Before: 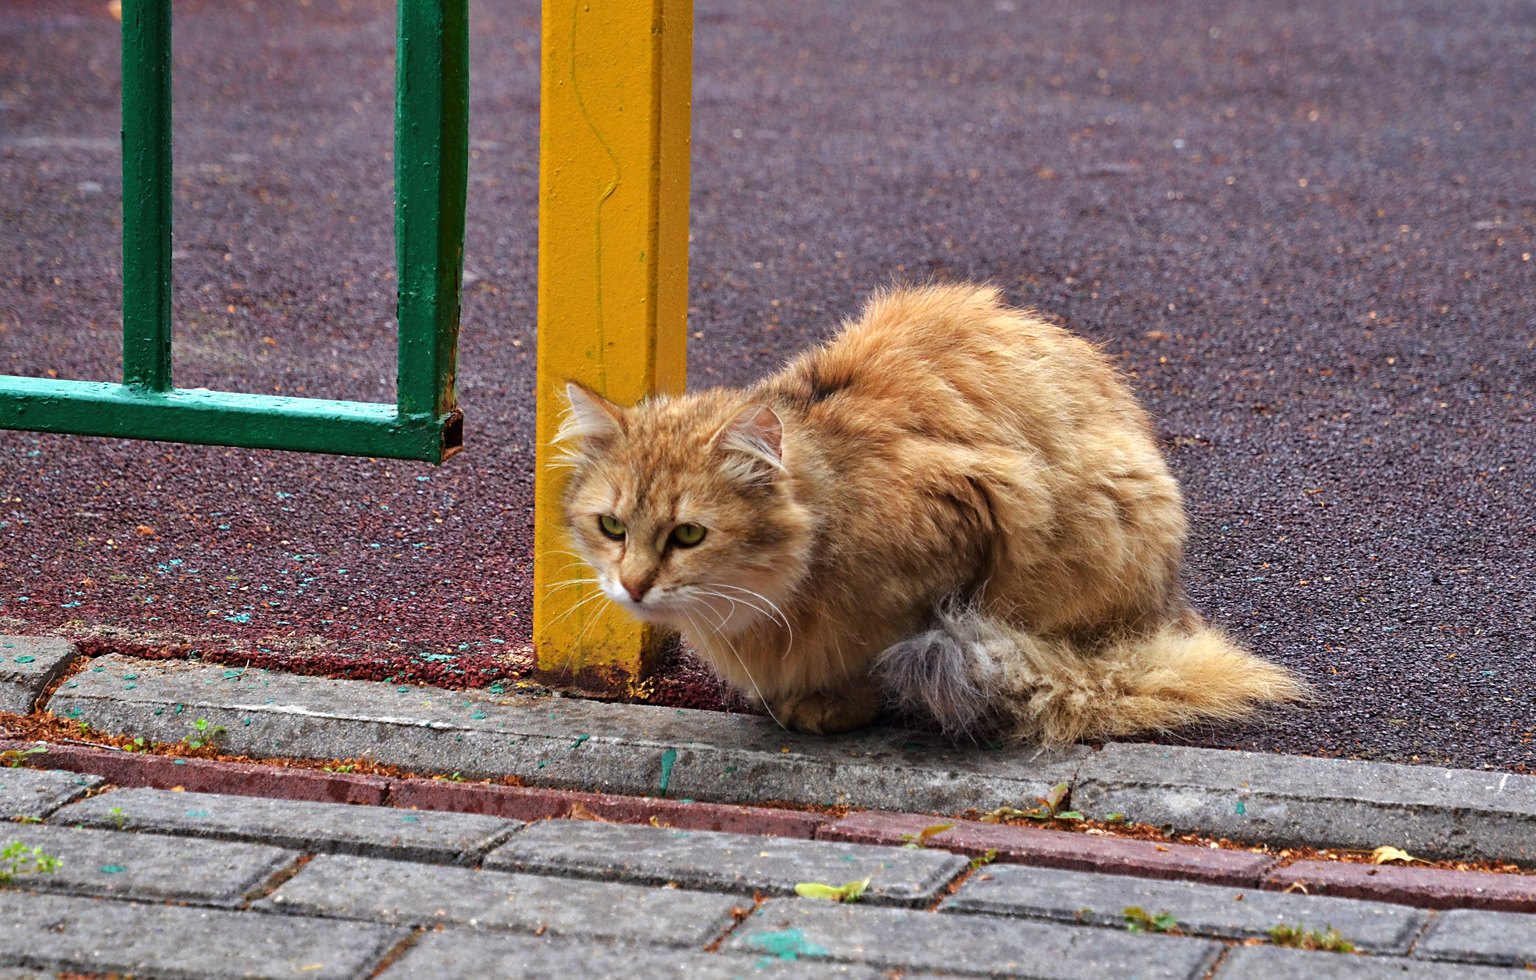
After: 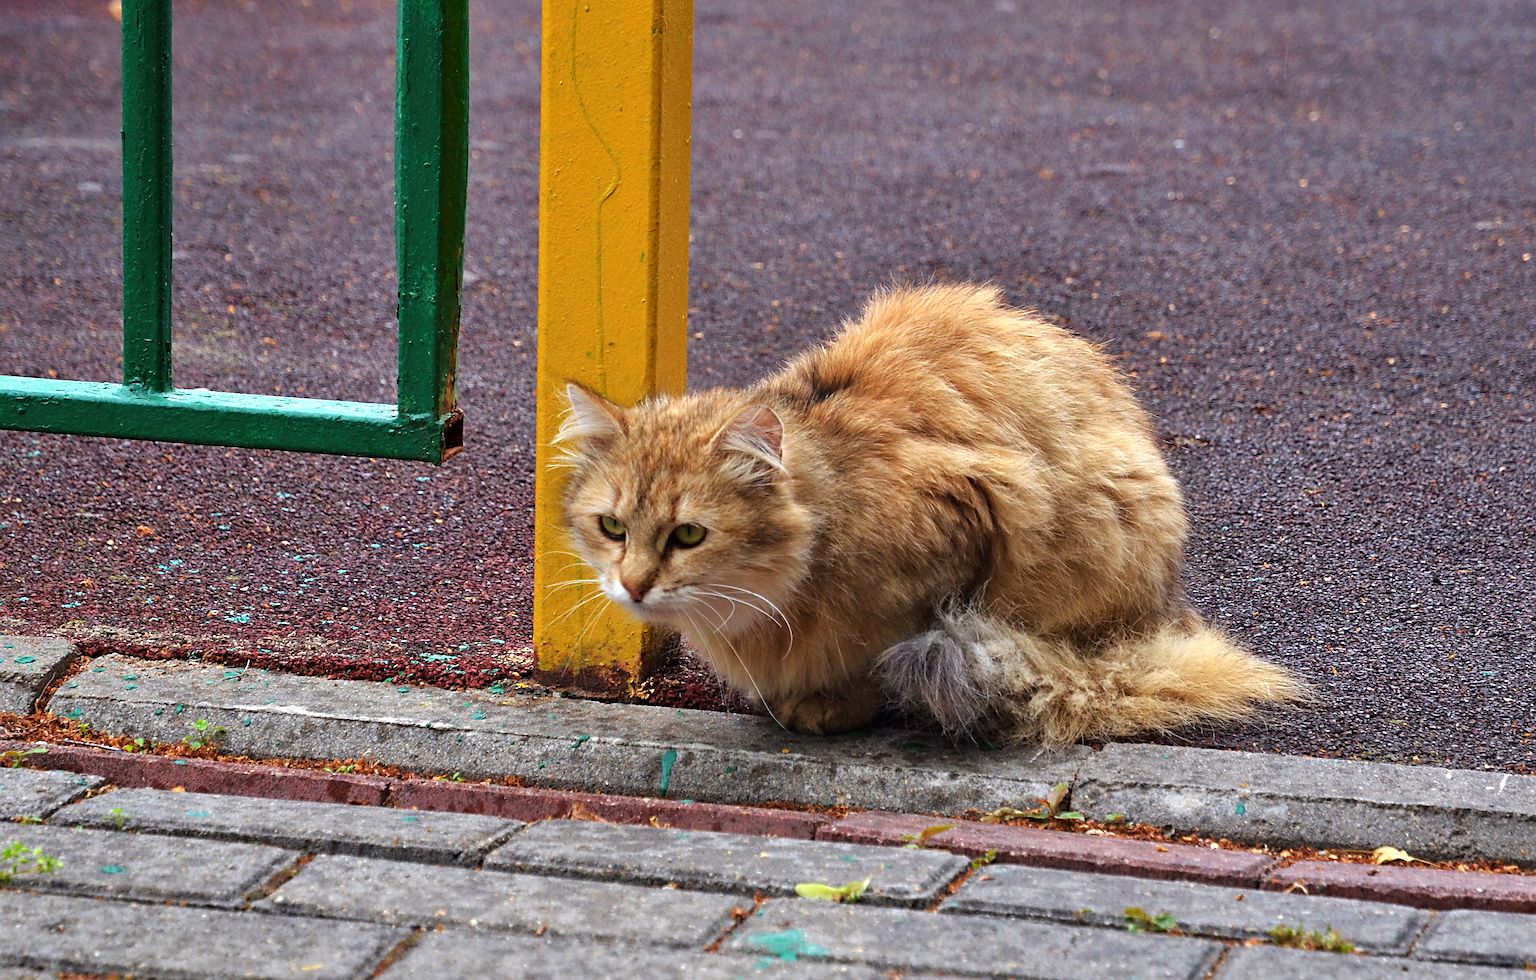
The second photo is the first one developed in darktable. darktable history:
shadows and highlights: shadows 12.97, white point adjustment 1.35, highlights -1.01, soften with gaussian
exposure: compensate highlight preservation false
sharpen: on, module defaults
